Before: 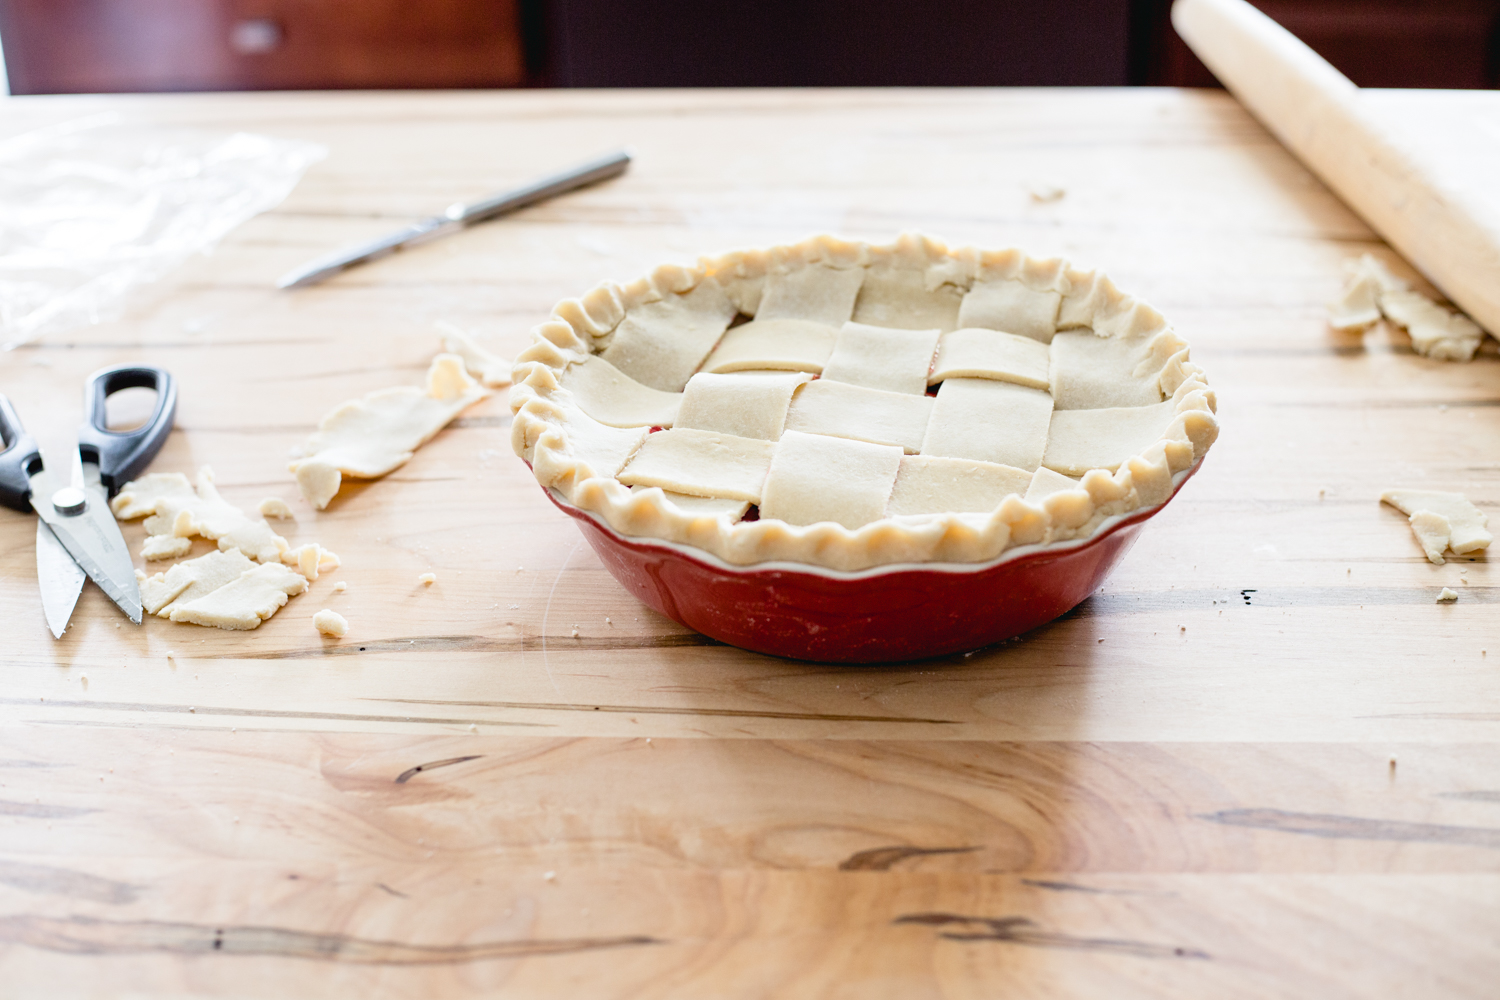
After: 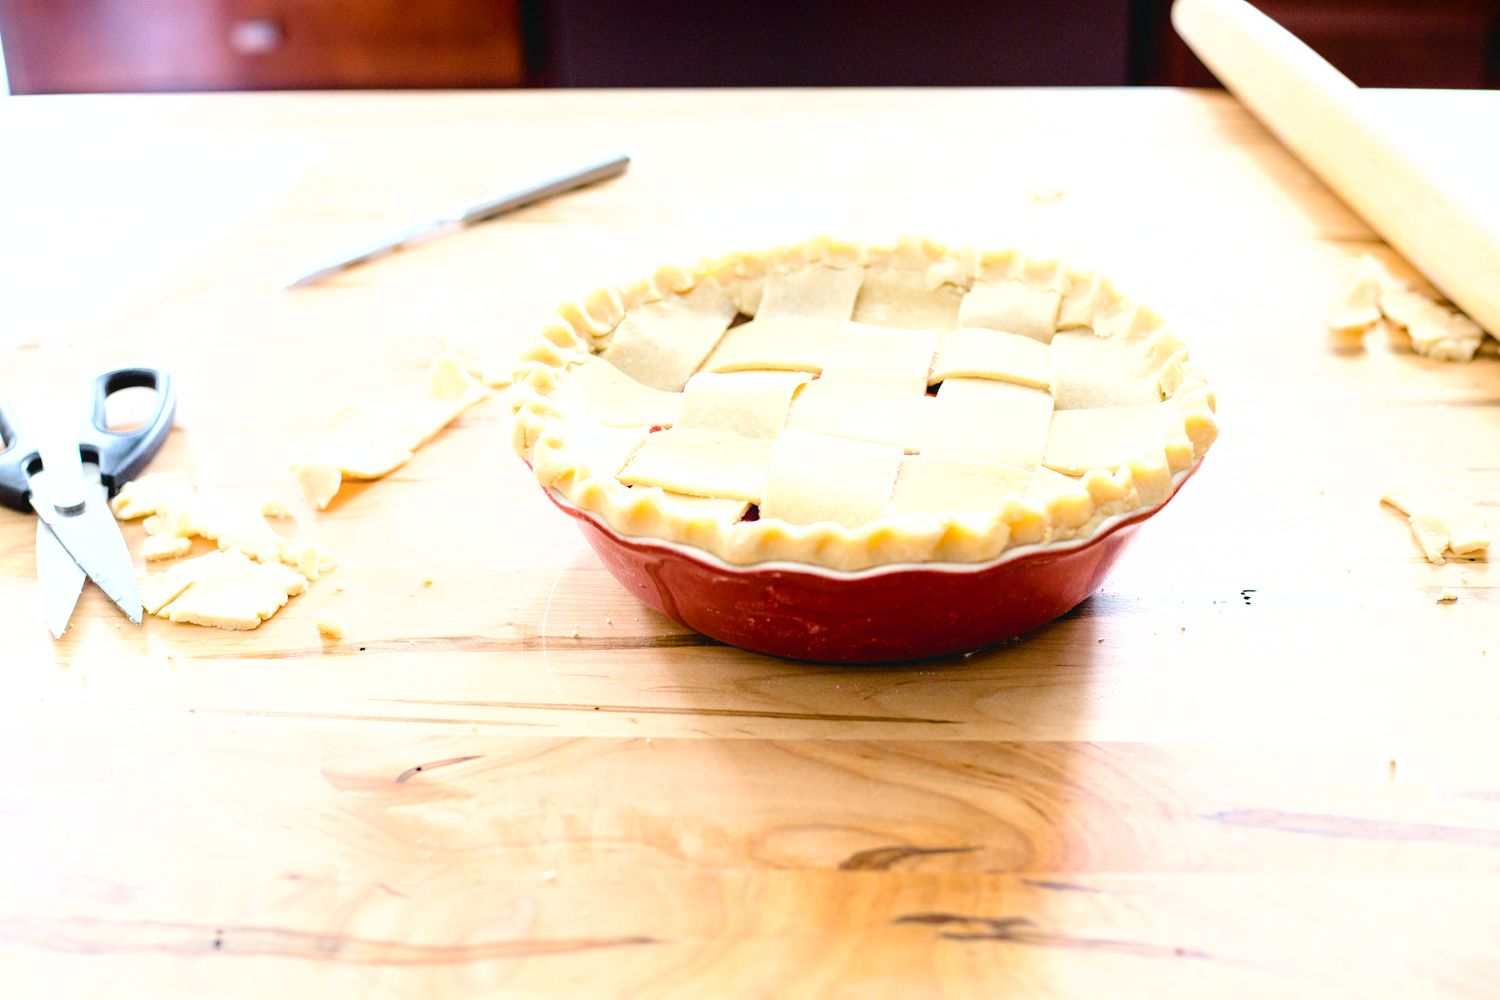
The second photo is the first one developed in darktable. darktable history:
color balance rgb: perceptual saturation grading › global saturation 0.888%, perceptual brilliance grading › global brilliance 17.452%, global vibrance 42.962%
shadows and highlights: shadows -69.88, highlights 34.51, soften with gaussian
